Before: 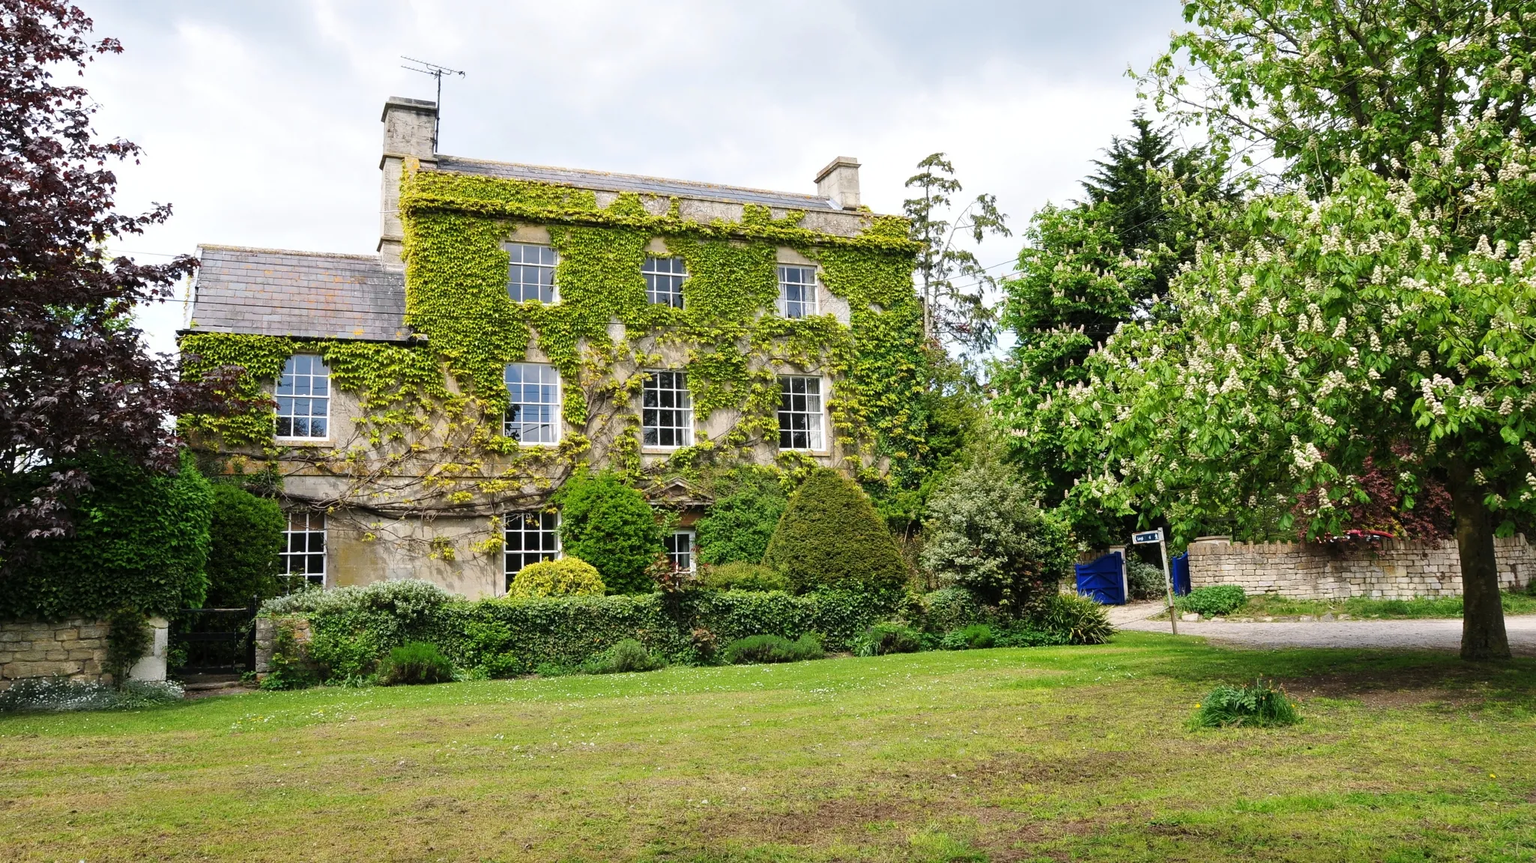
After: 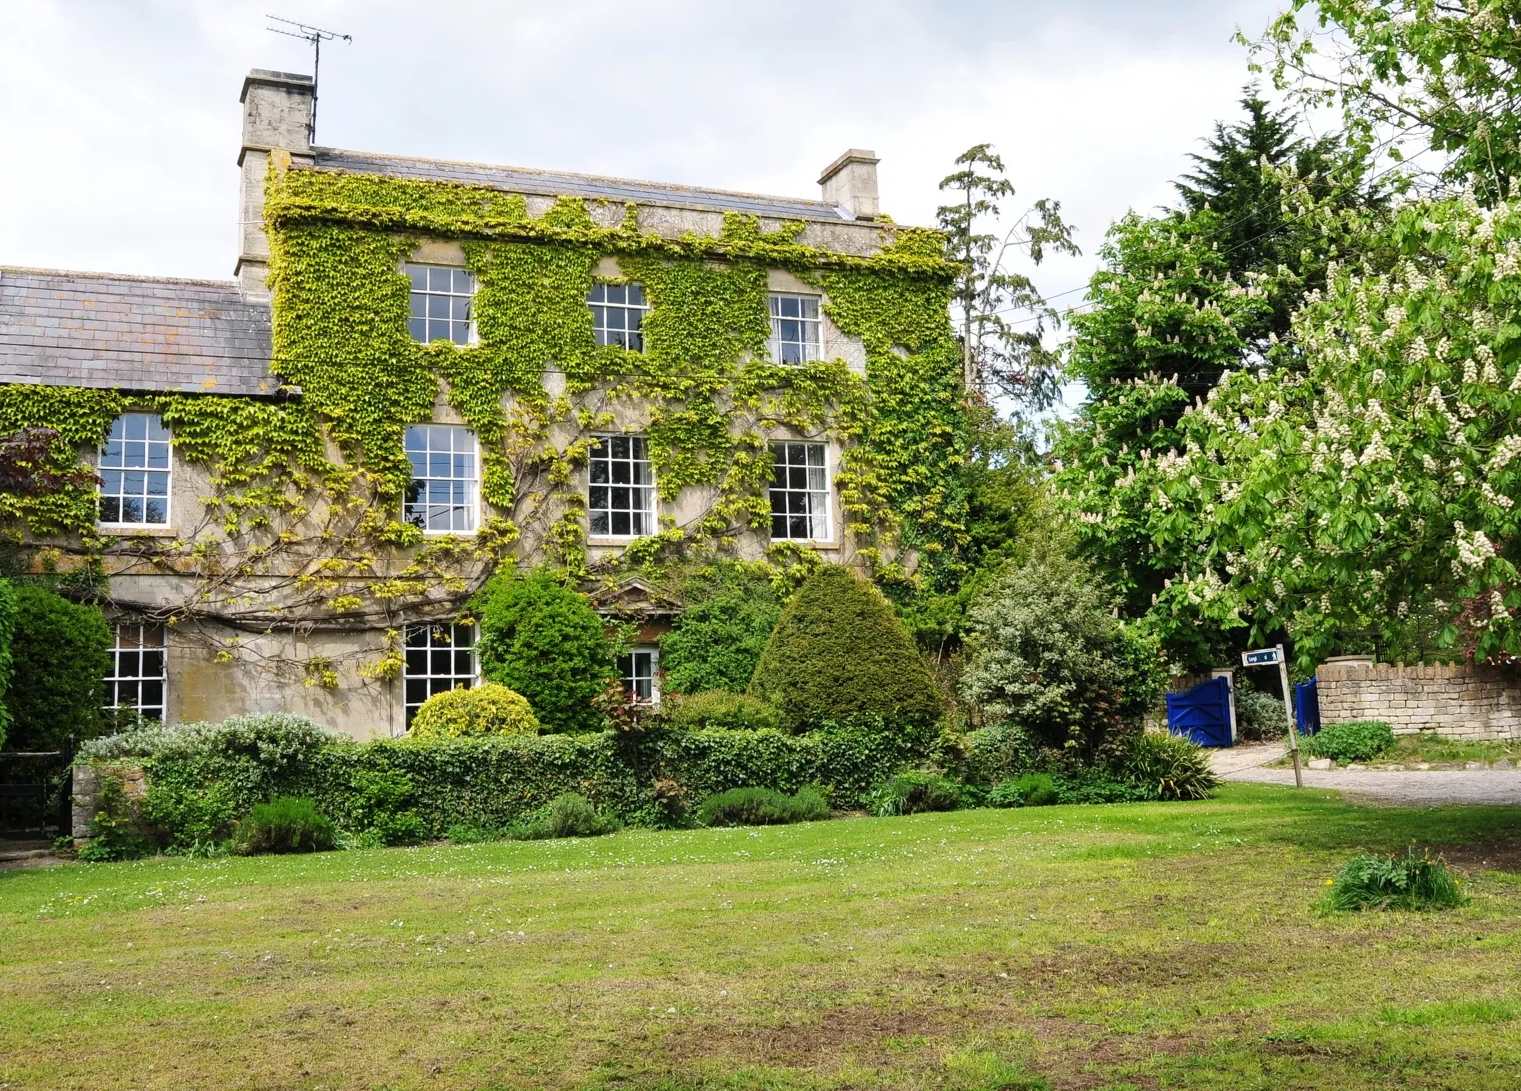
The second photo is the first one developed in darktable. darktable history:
crop and rotate: left 13.15%, top 5.251%, right 12.609%
